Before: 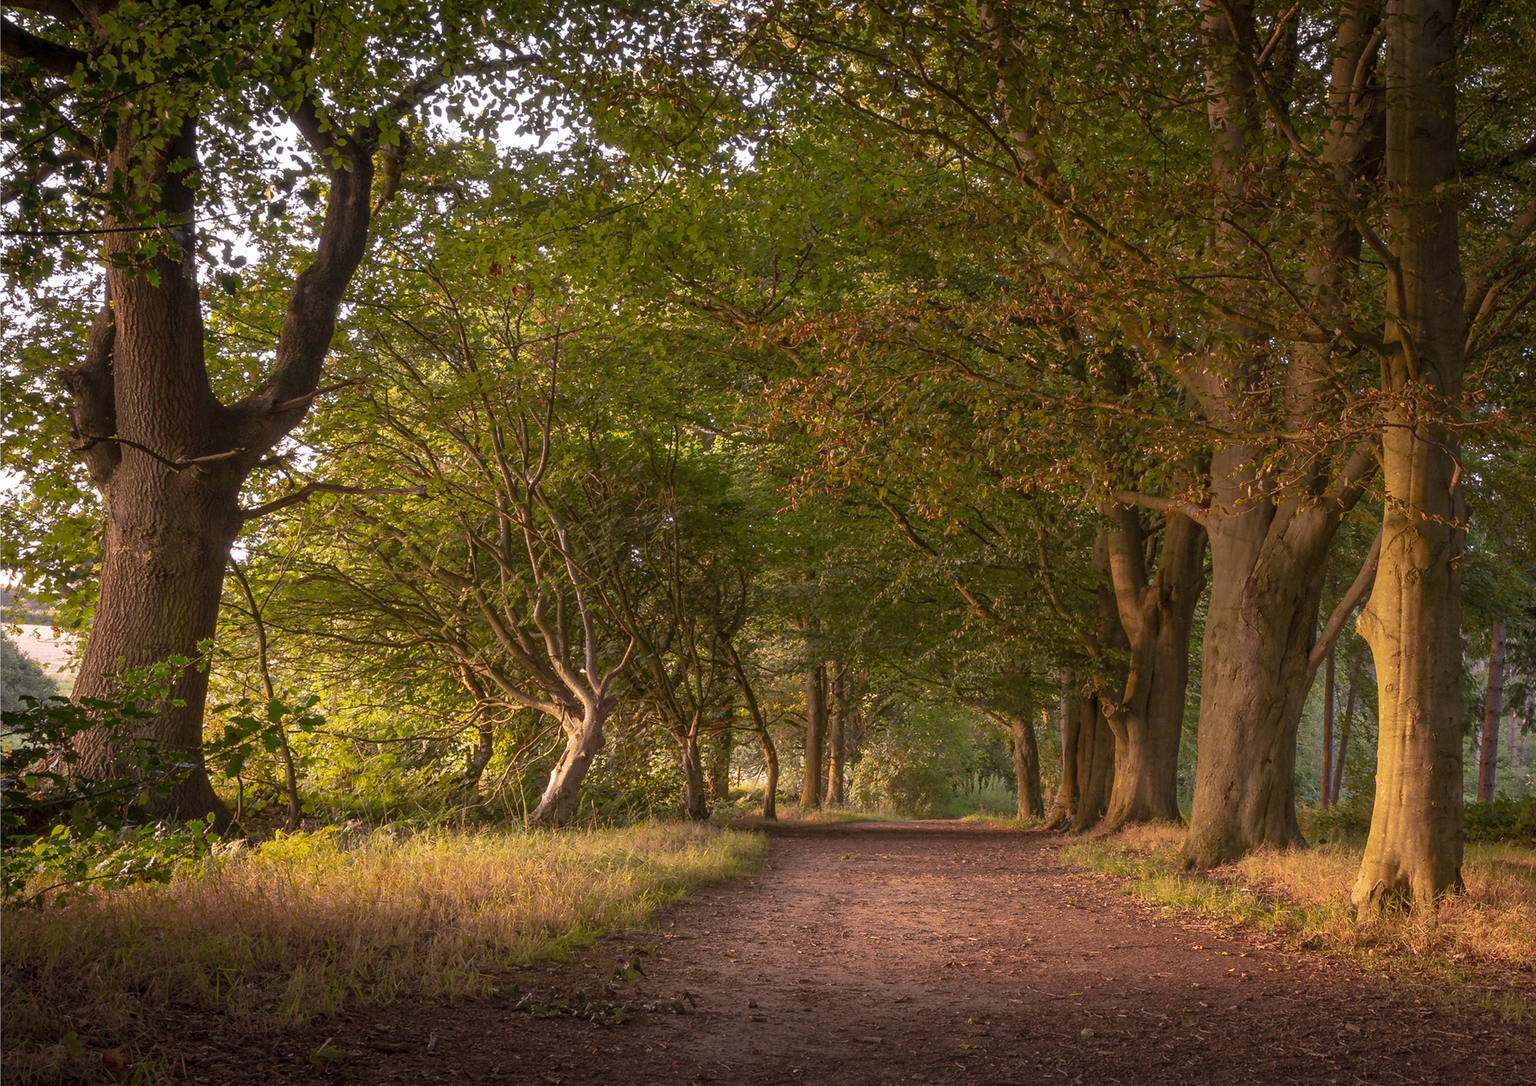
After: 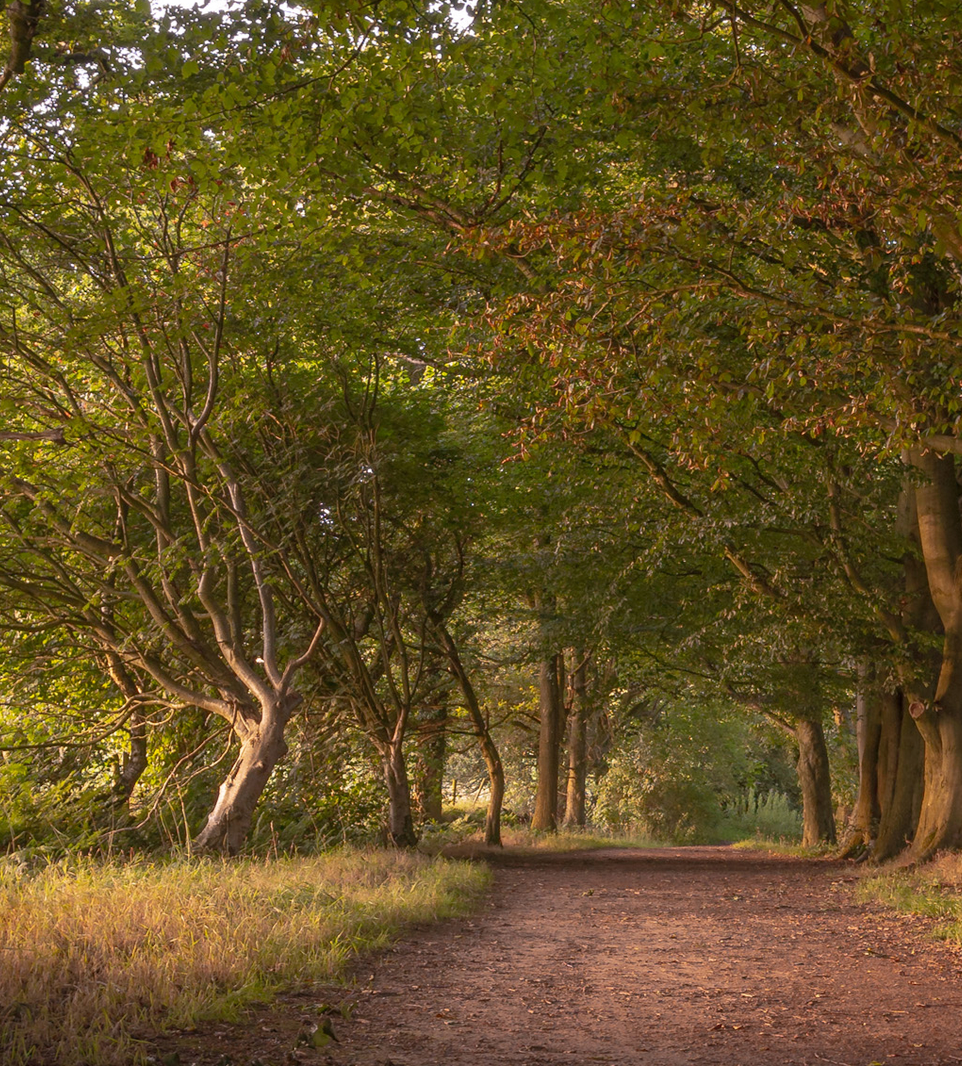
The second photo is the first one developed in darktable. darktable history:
crop and rotate: angle 0.023°, left 24.429%, top 13.147%, right 25.427%, bottom 8.231%
